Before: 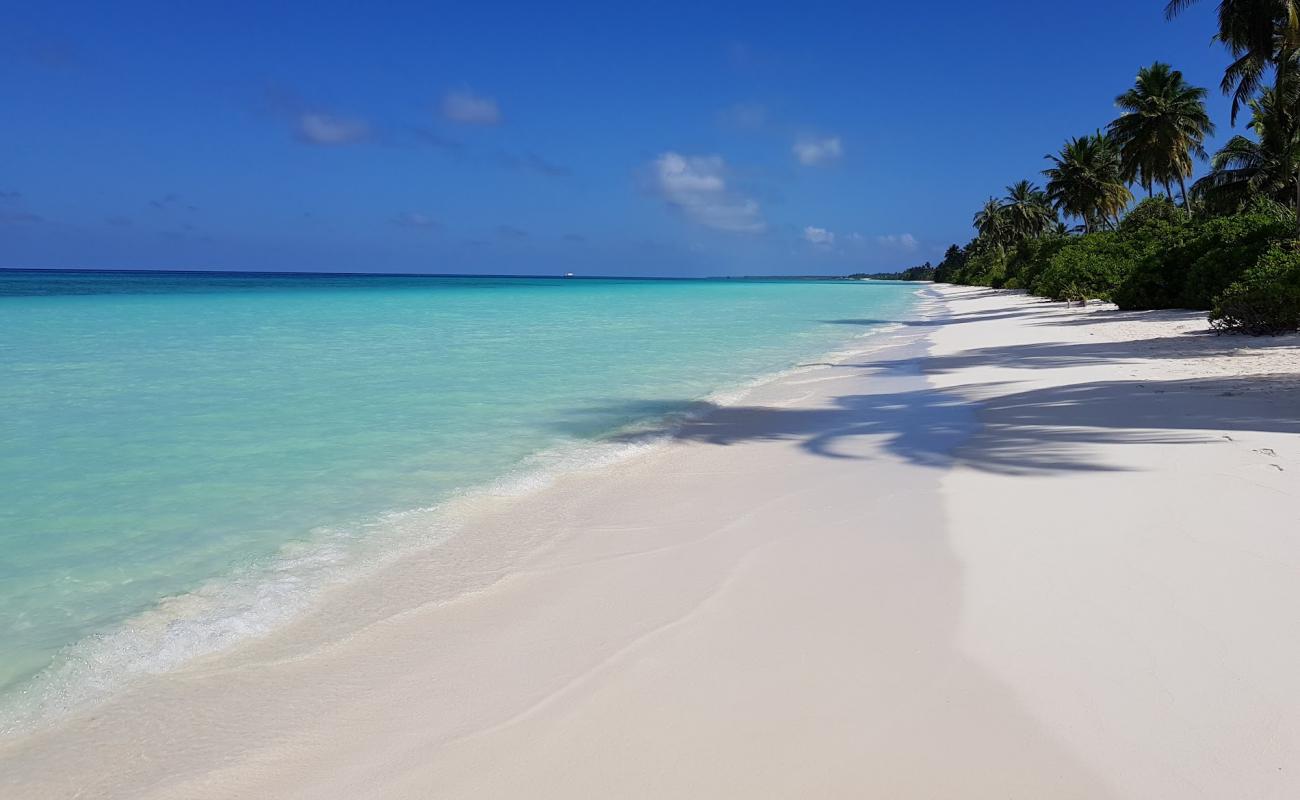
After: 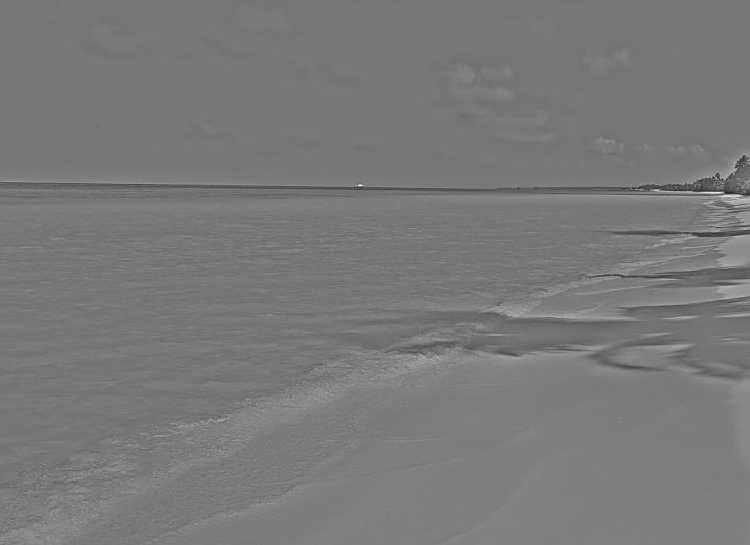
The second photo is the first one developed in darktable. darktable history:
exposure: black level correction 0, exposure 1 EV, compensate highlight preservation false
highpass: sharpness 25.84%, contrast boost 14.94%
crop: left 16.202%, top 11.208%, right 26.045%, bottom 20.557%
sharpen: on, module defaults
